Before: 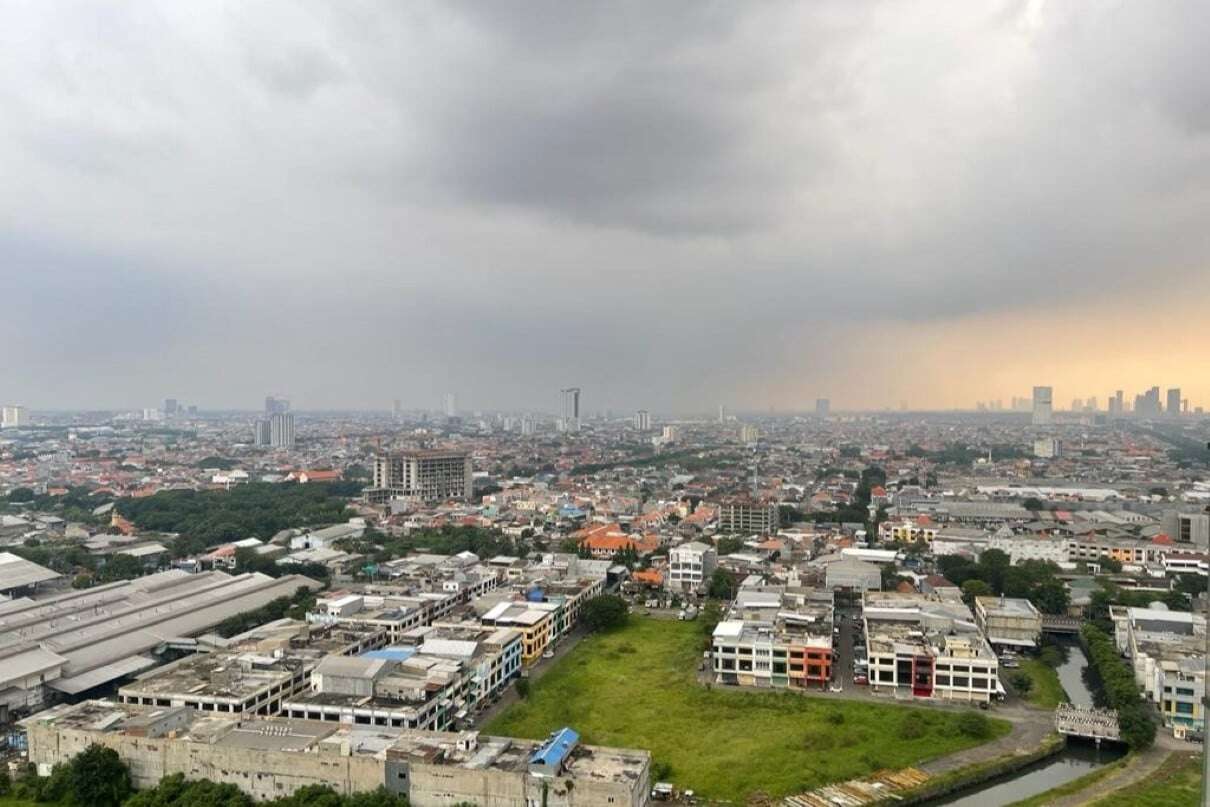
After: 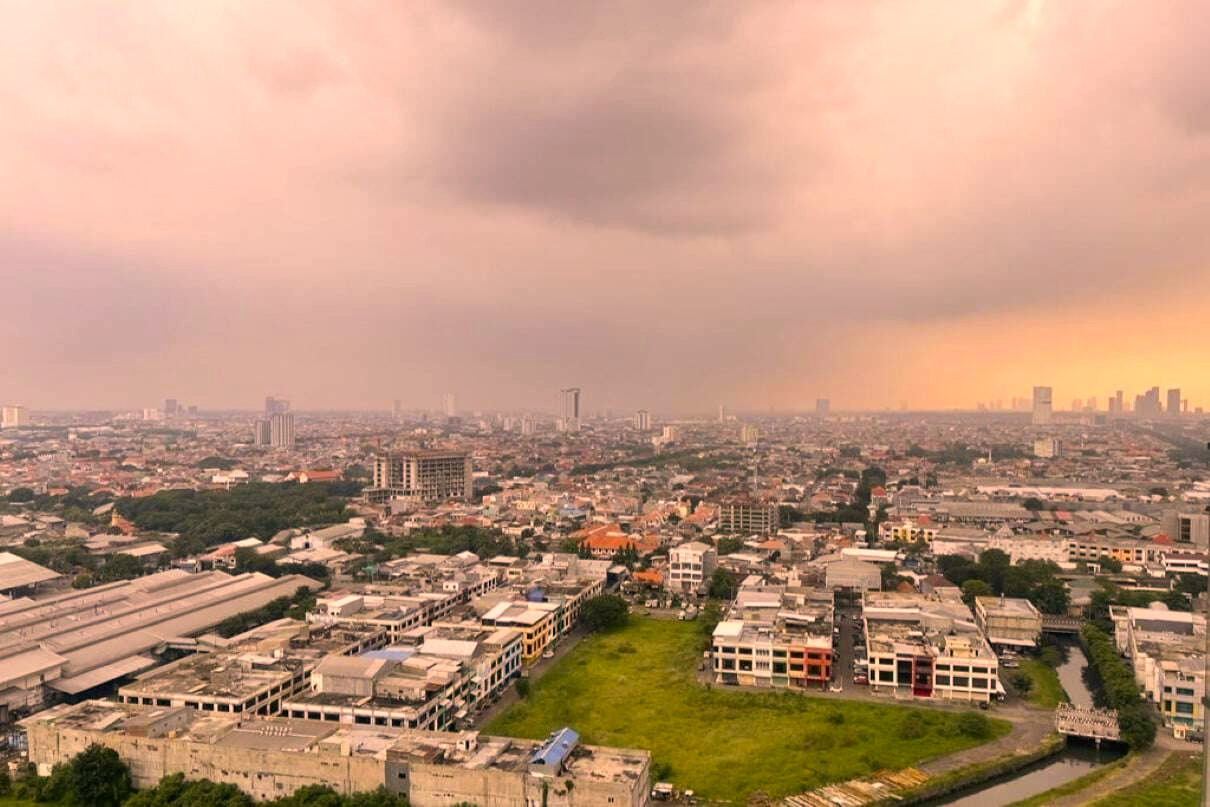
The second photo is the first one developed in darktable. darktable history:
color correction: highlights a* 22.29, highlights b* 22.37
